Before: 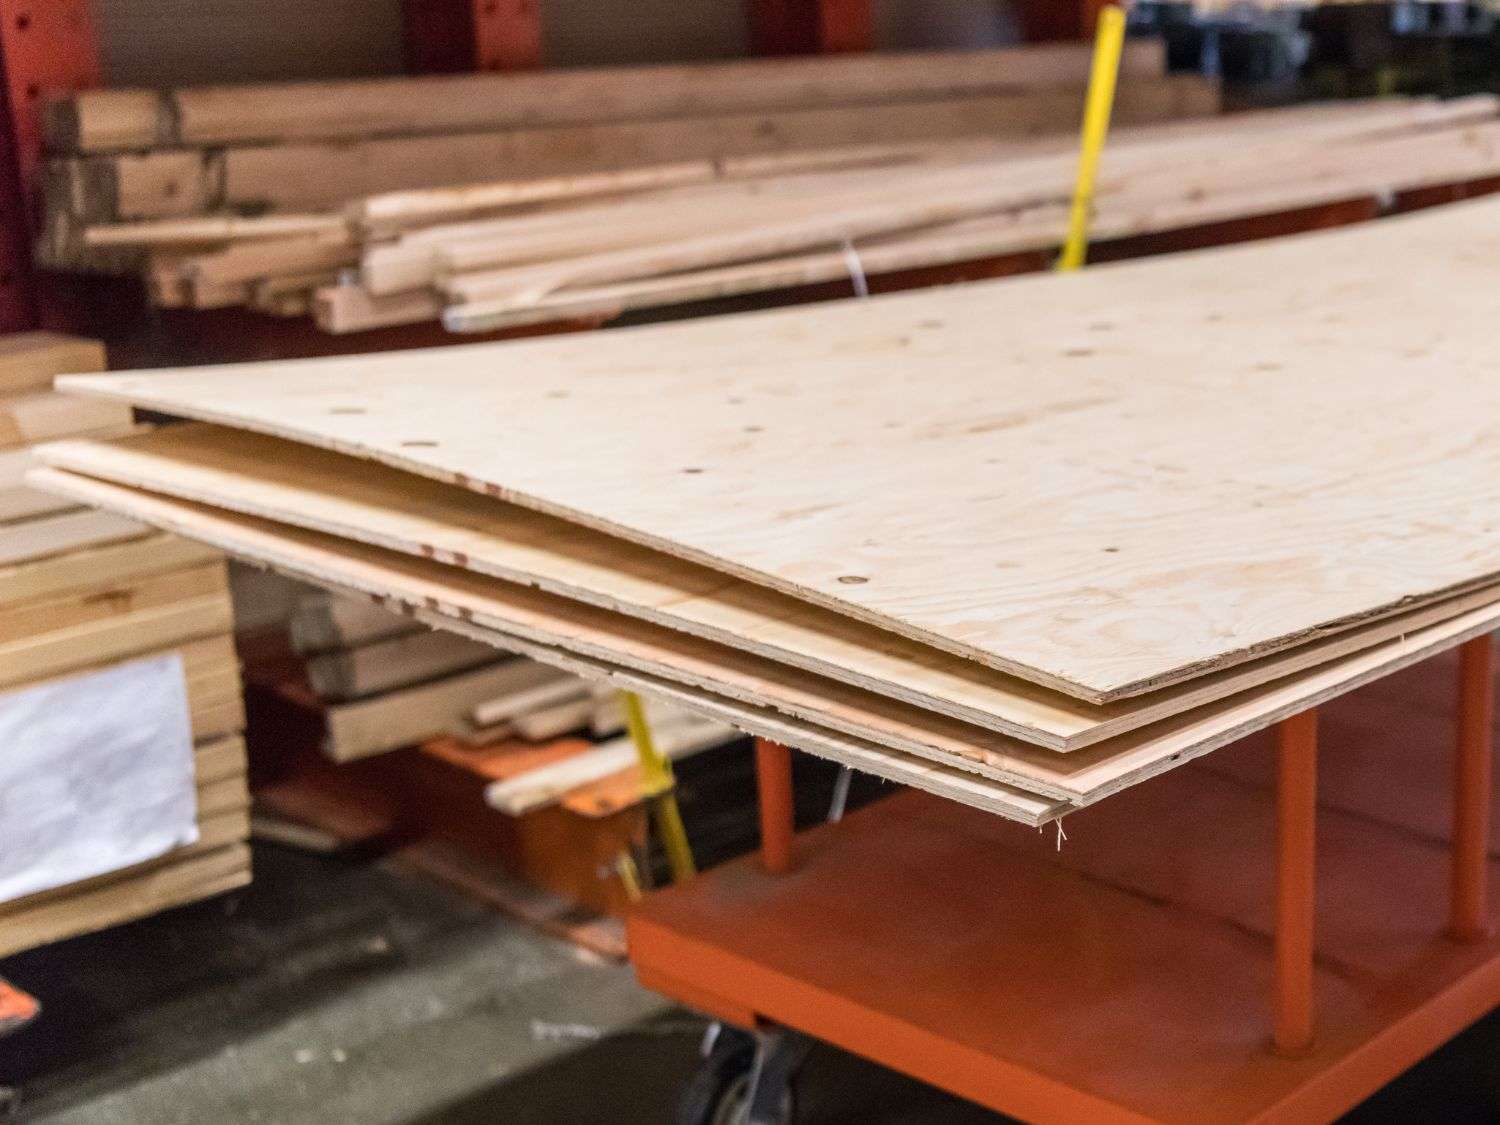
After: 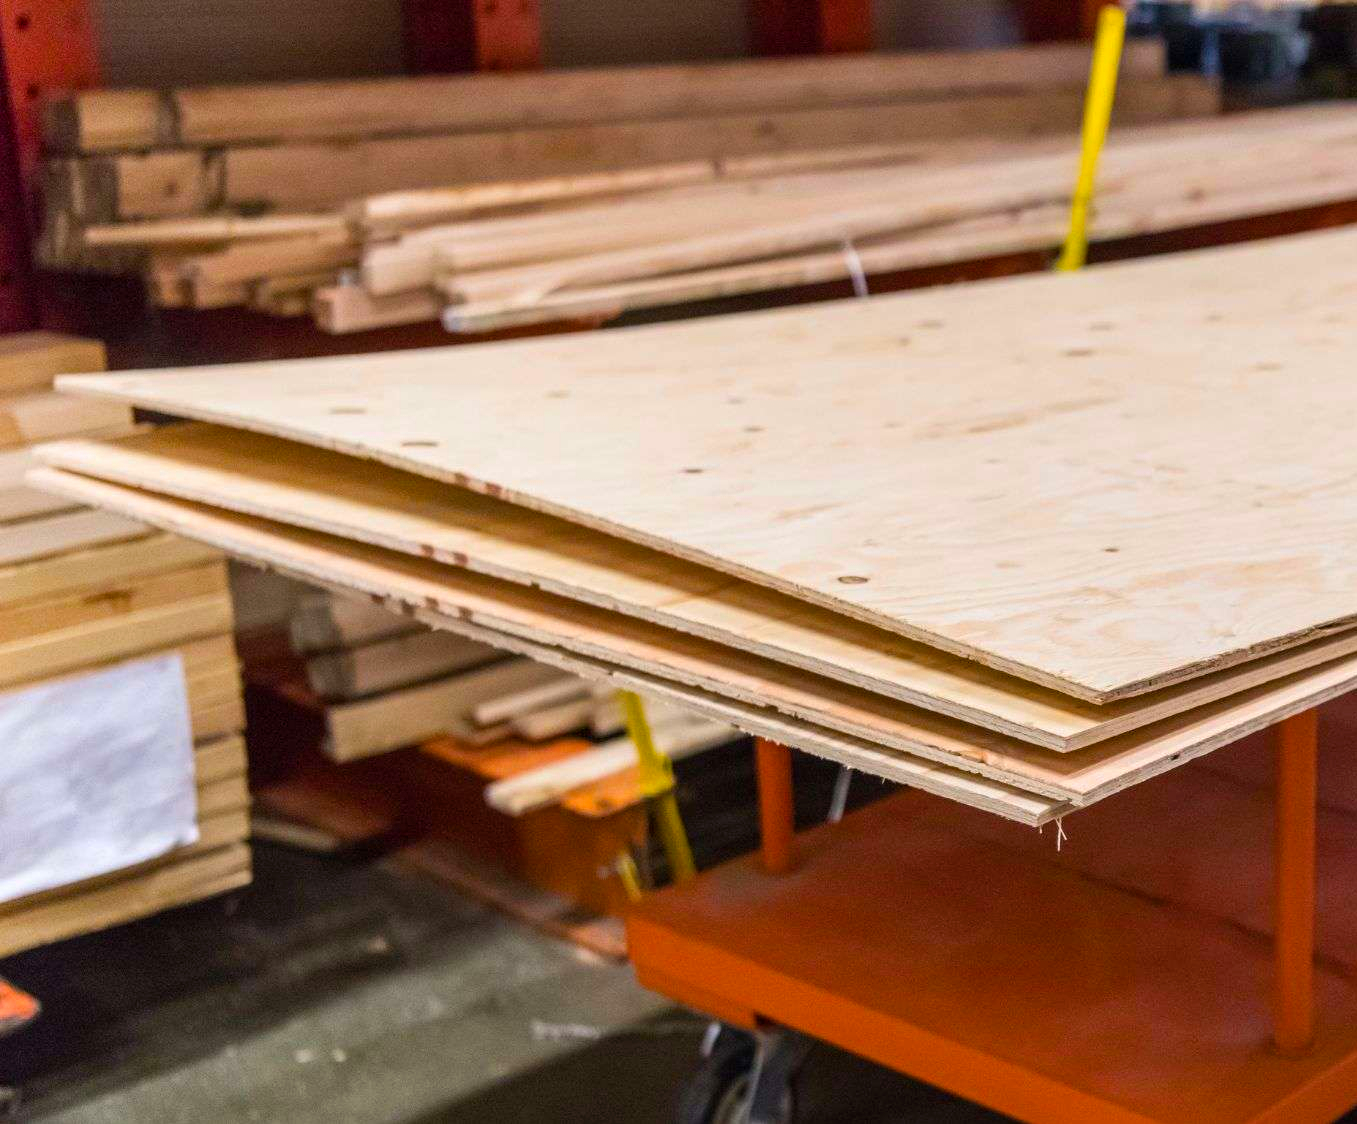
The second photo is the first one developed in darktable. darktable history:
color balance rgb: perceptual saturation grading › global saturation 20%, global vibrance 20%
crop: right 9.509%, bottom 0.031%
